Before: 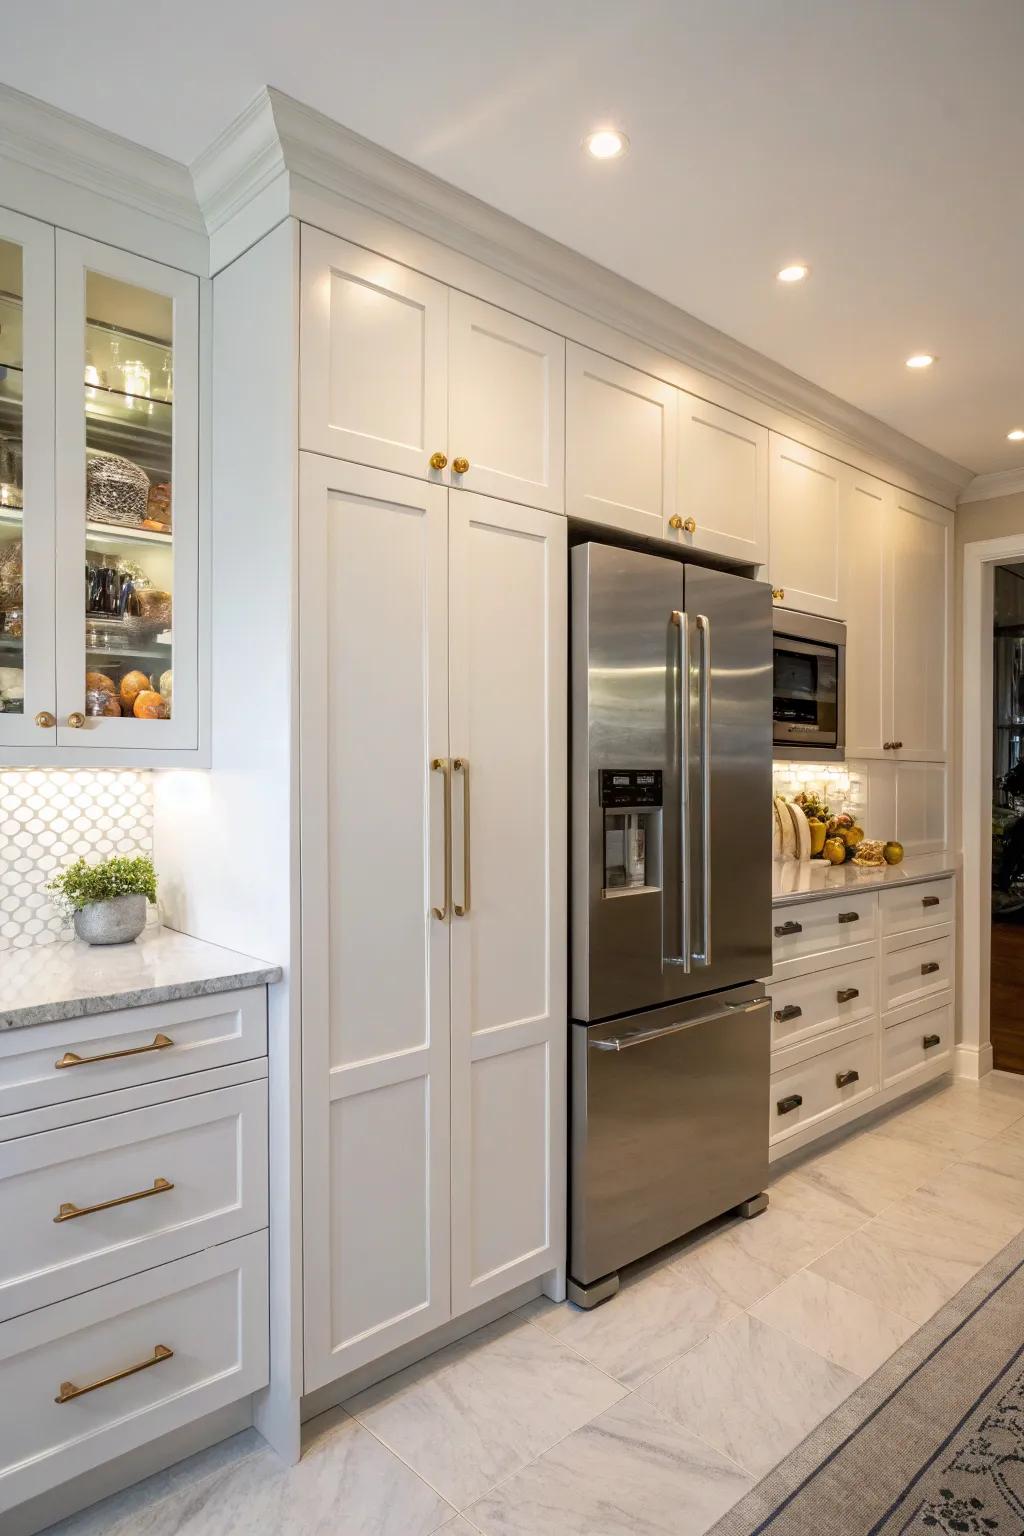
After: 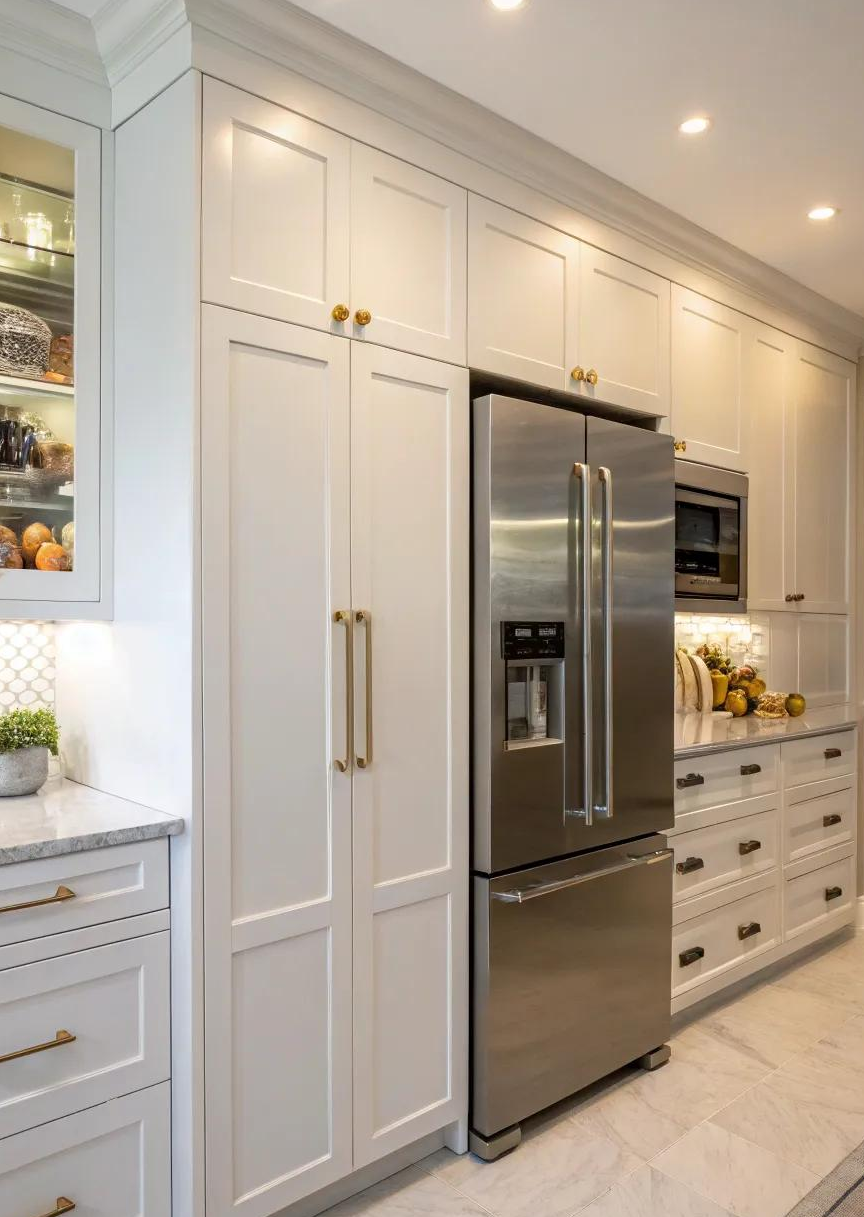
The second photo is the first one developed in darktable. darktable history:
crop and rotate: left 9.645%, top 9.641%, right 5.886%, bottom 11.091%
